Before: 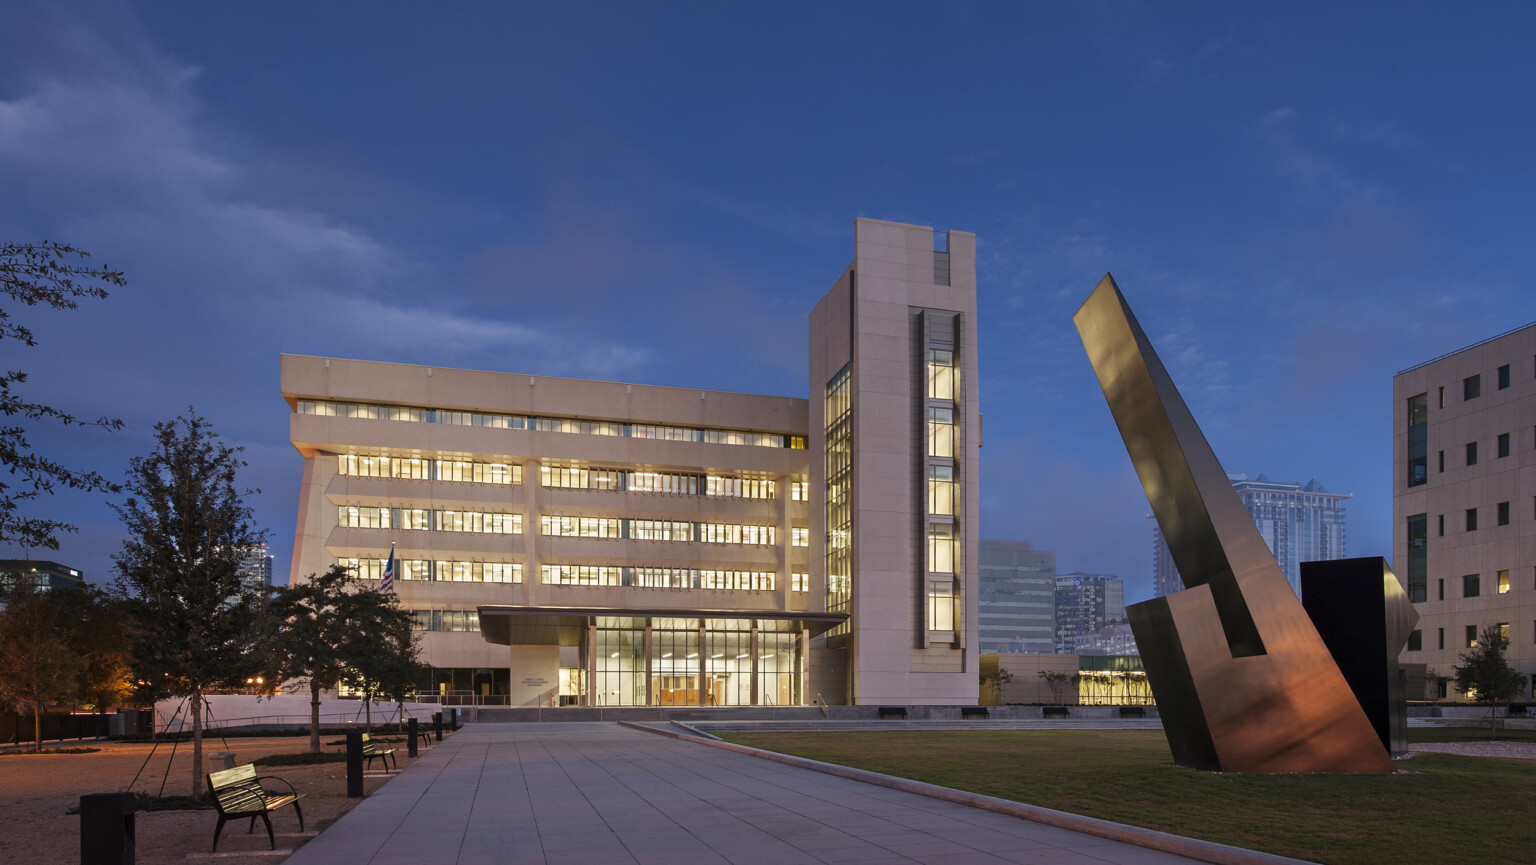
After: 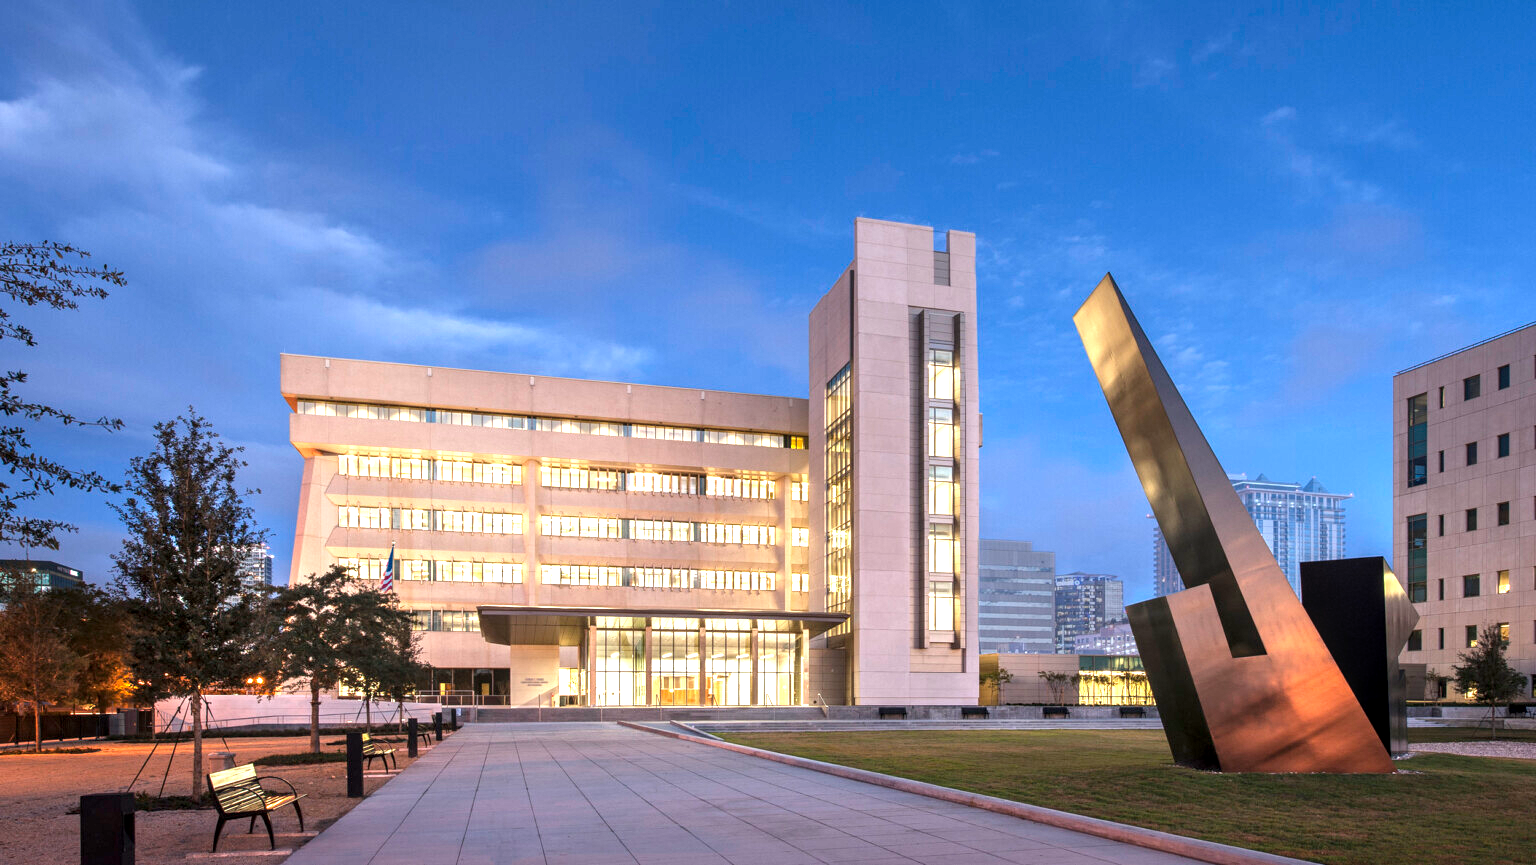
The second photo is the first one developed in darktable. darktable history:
exposure: black level correction 0, exposure 1.35 EV, compensate exposure bias true, compensate highlight preservation false
local contrast: on, module defaults
